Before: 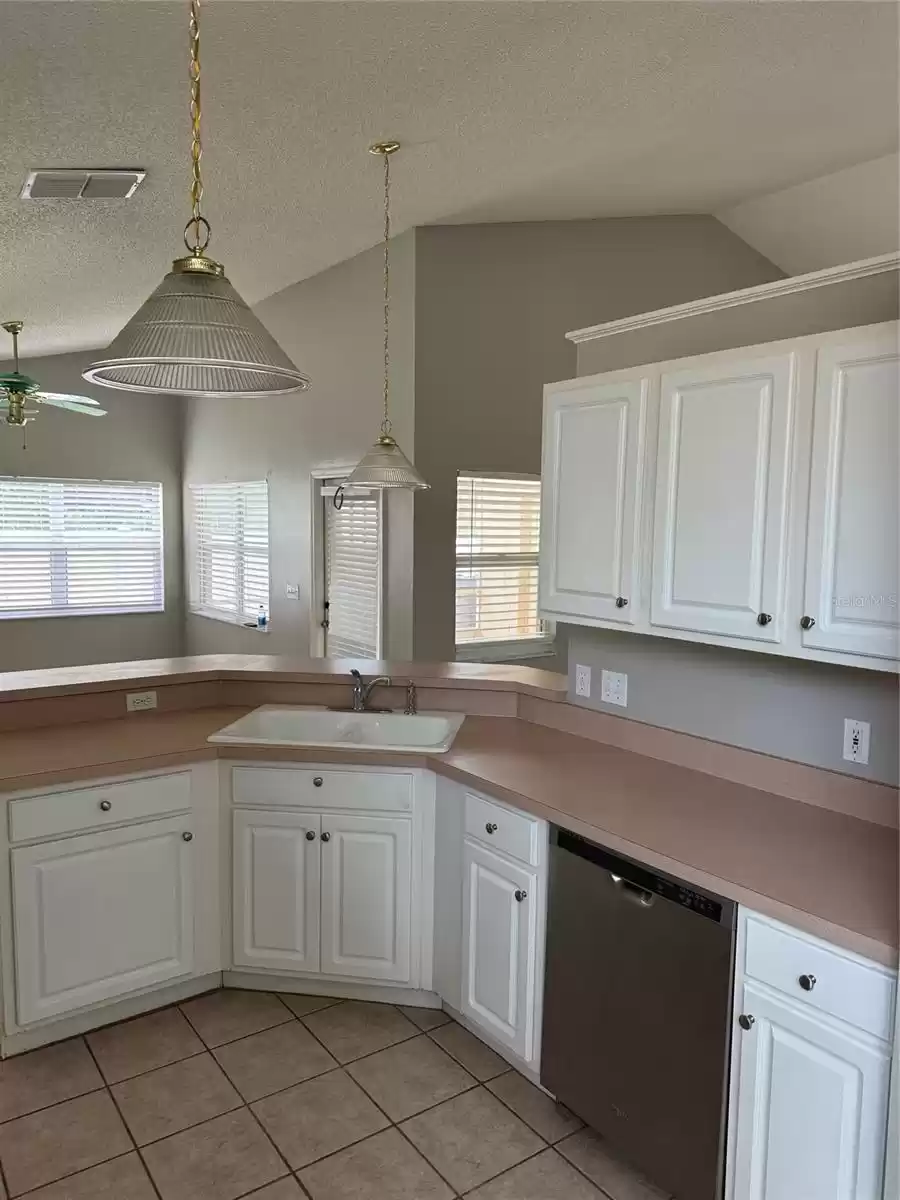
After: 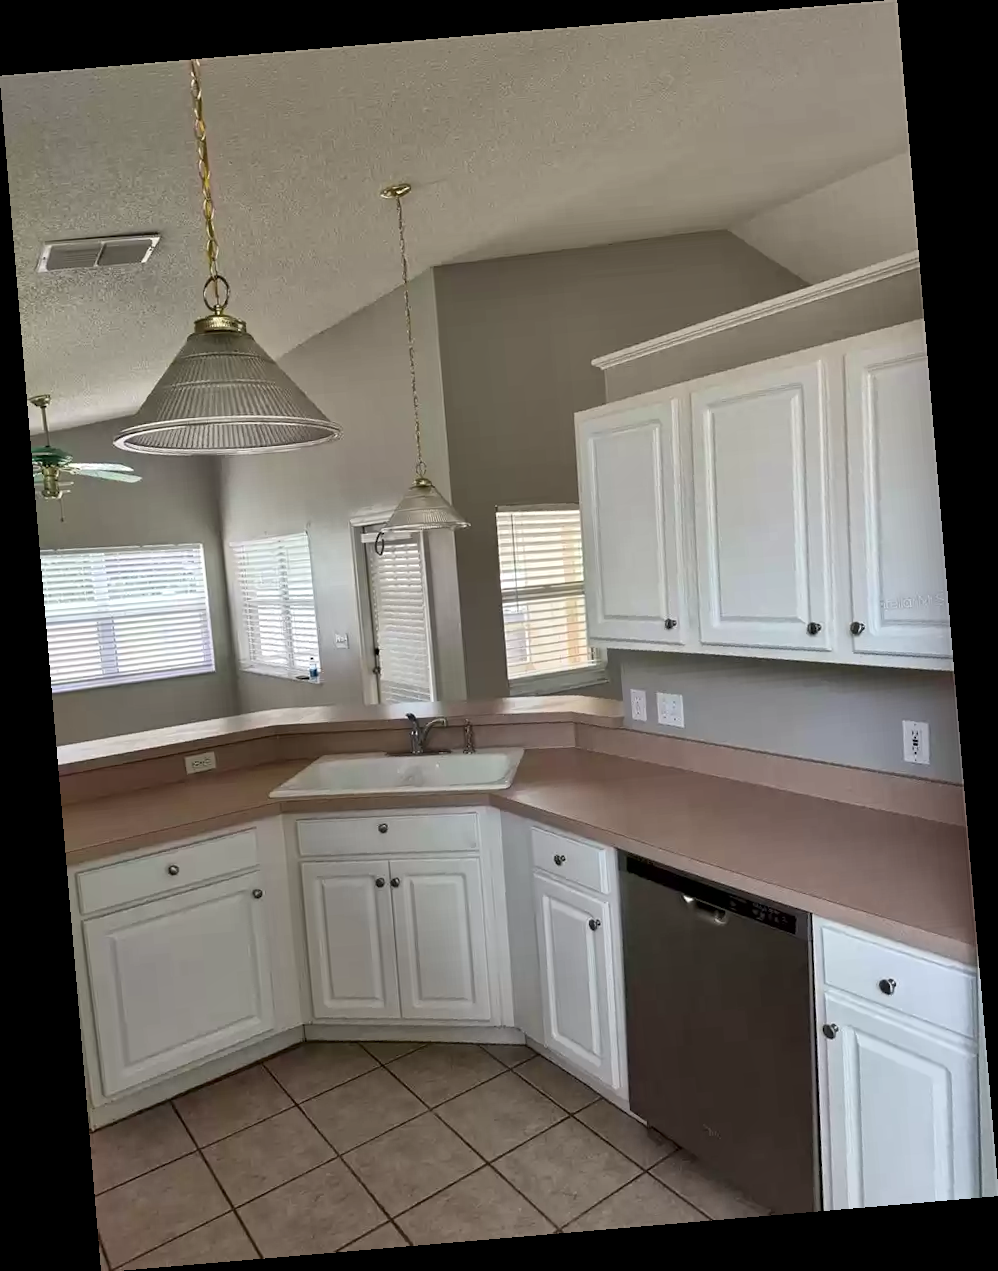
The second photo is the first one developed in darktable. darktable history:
local contrast: mode bilateral grid, contrast 20, coarseness 50, detail 132%, midtone range 0.2
rotate and perspective: rotation -4.86°, automatic cropping off
